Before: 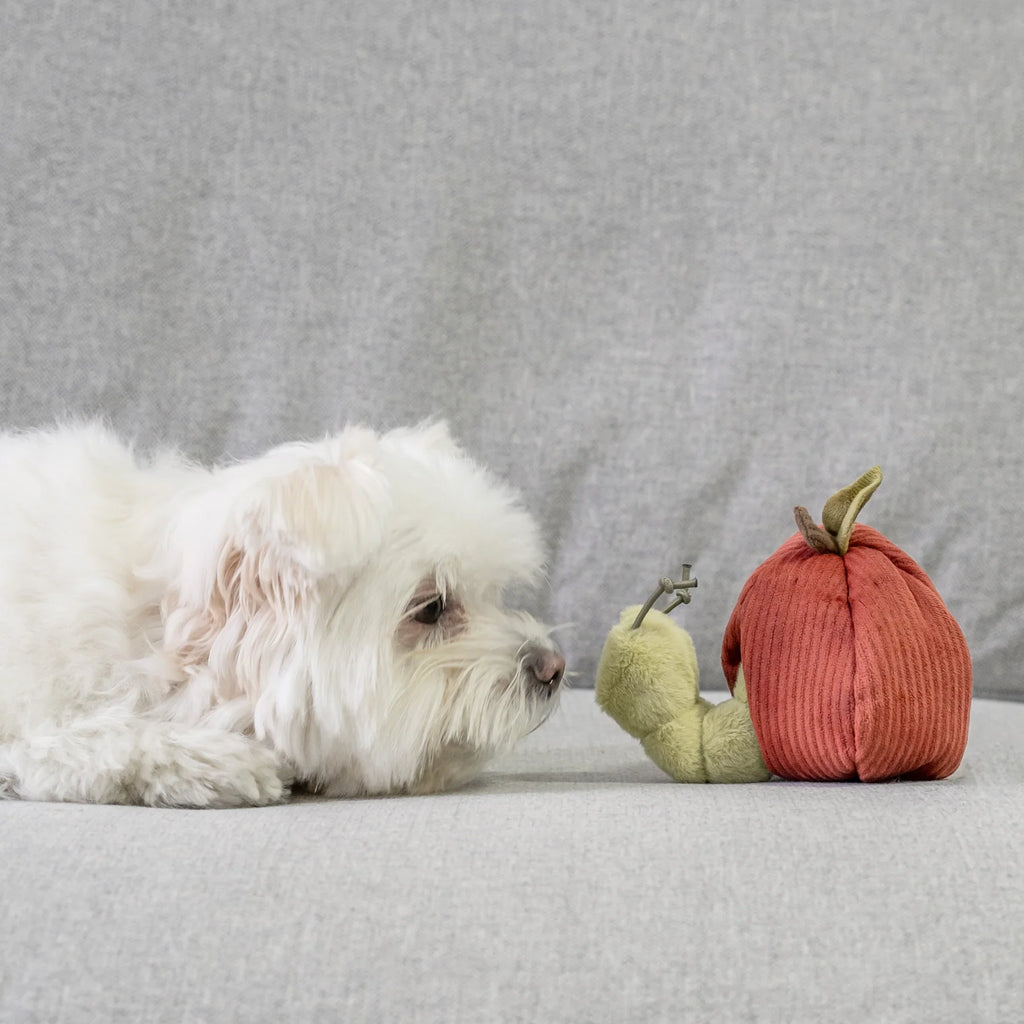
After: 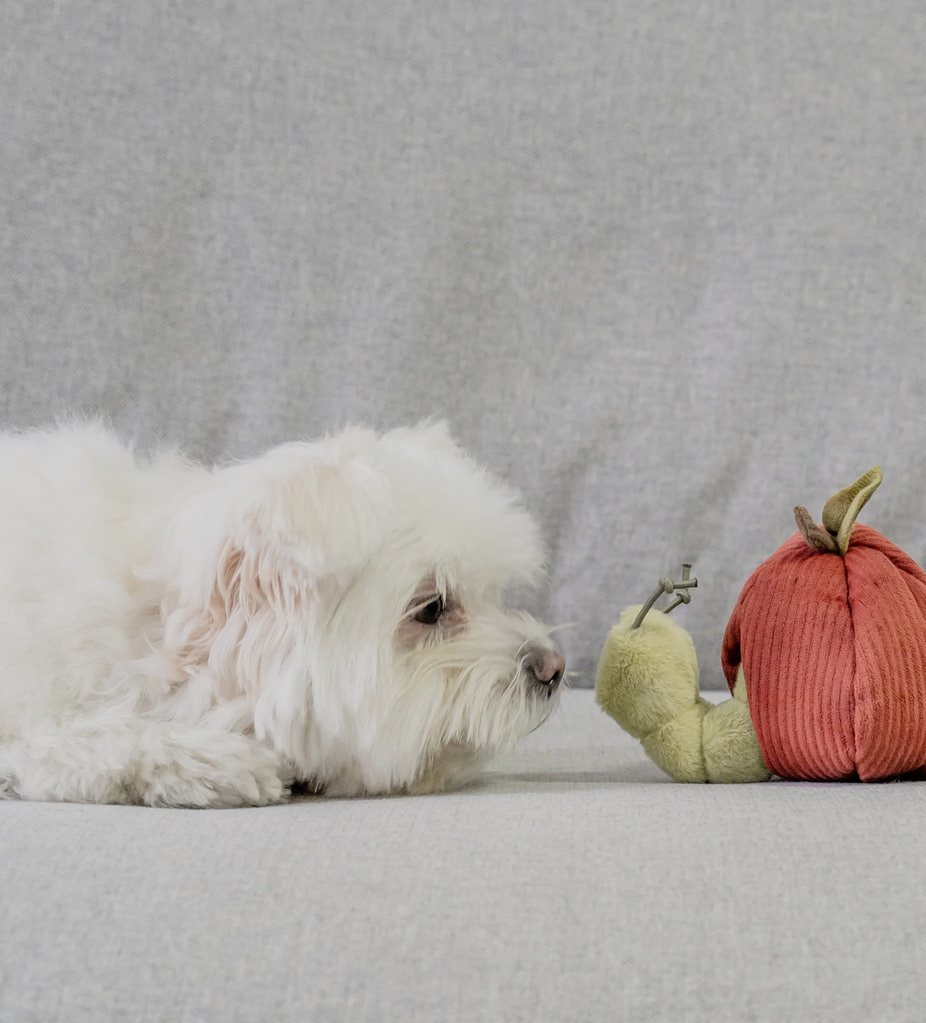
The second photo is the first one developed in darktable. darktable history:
crop: right 9.481%, bottom 0.029%
filmic rgb: black relative exposure -8.03 EV, white relative exposure 3.99 EV, hardness 4.21, contrast 0.985
